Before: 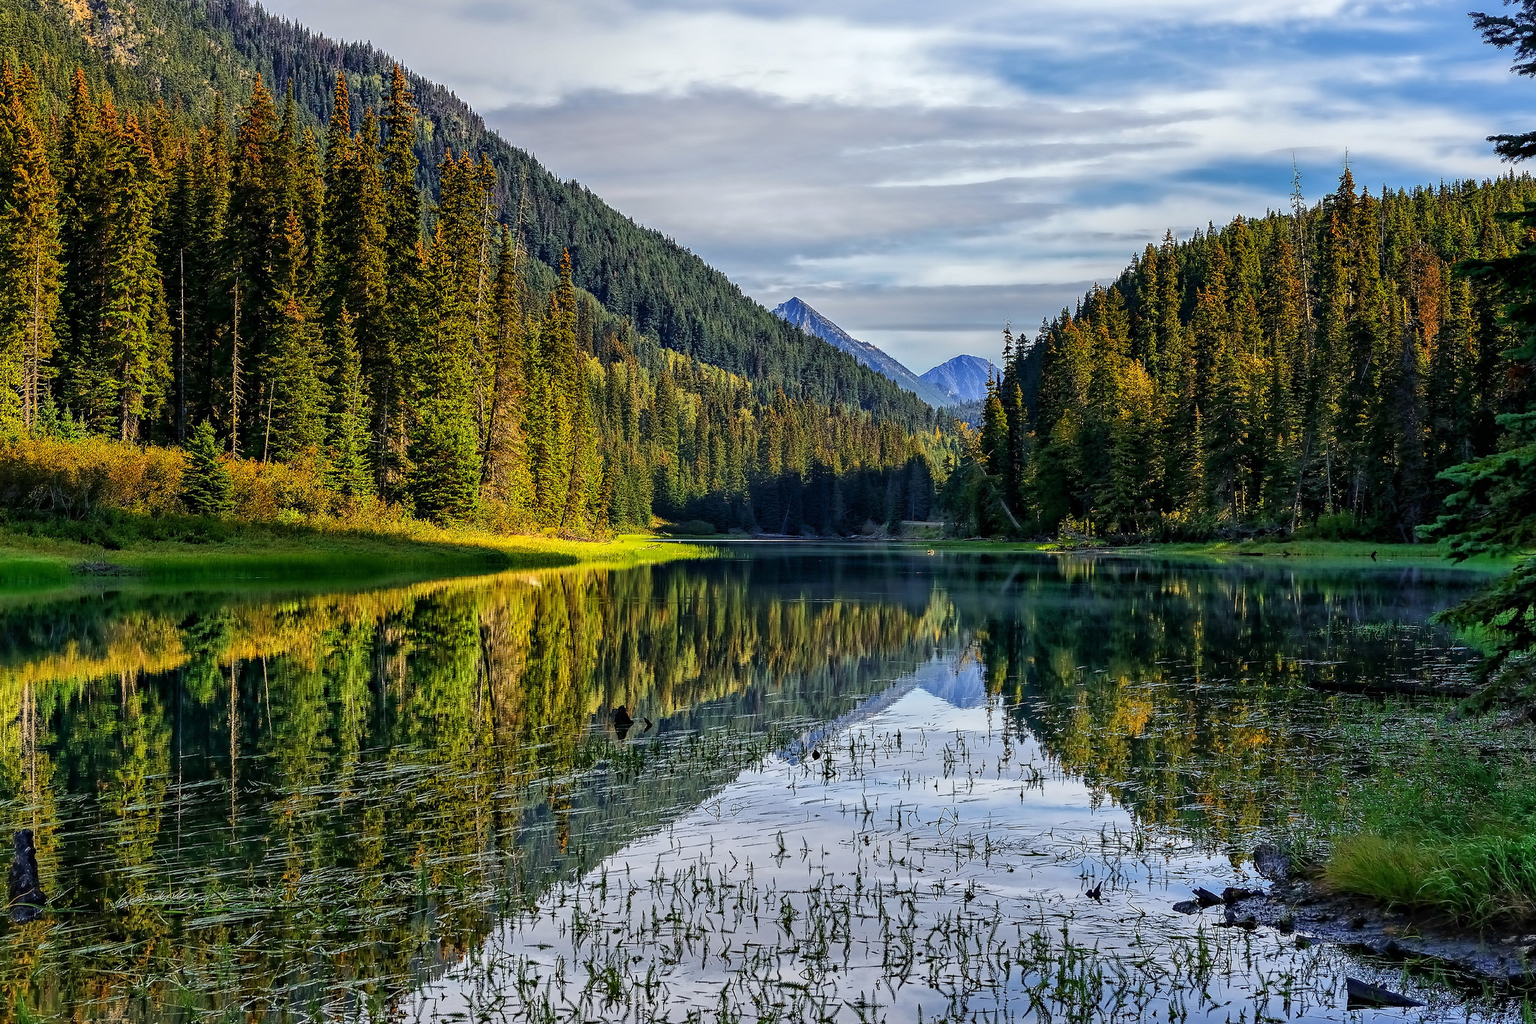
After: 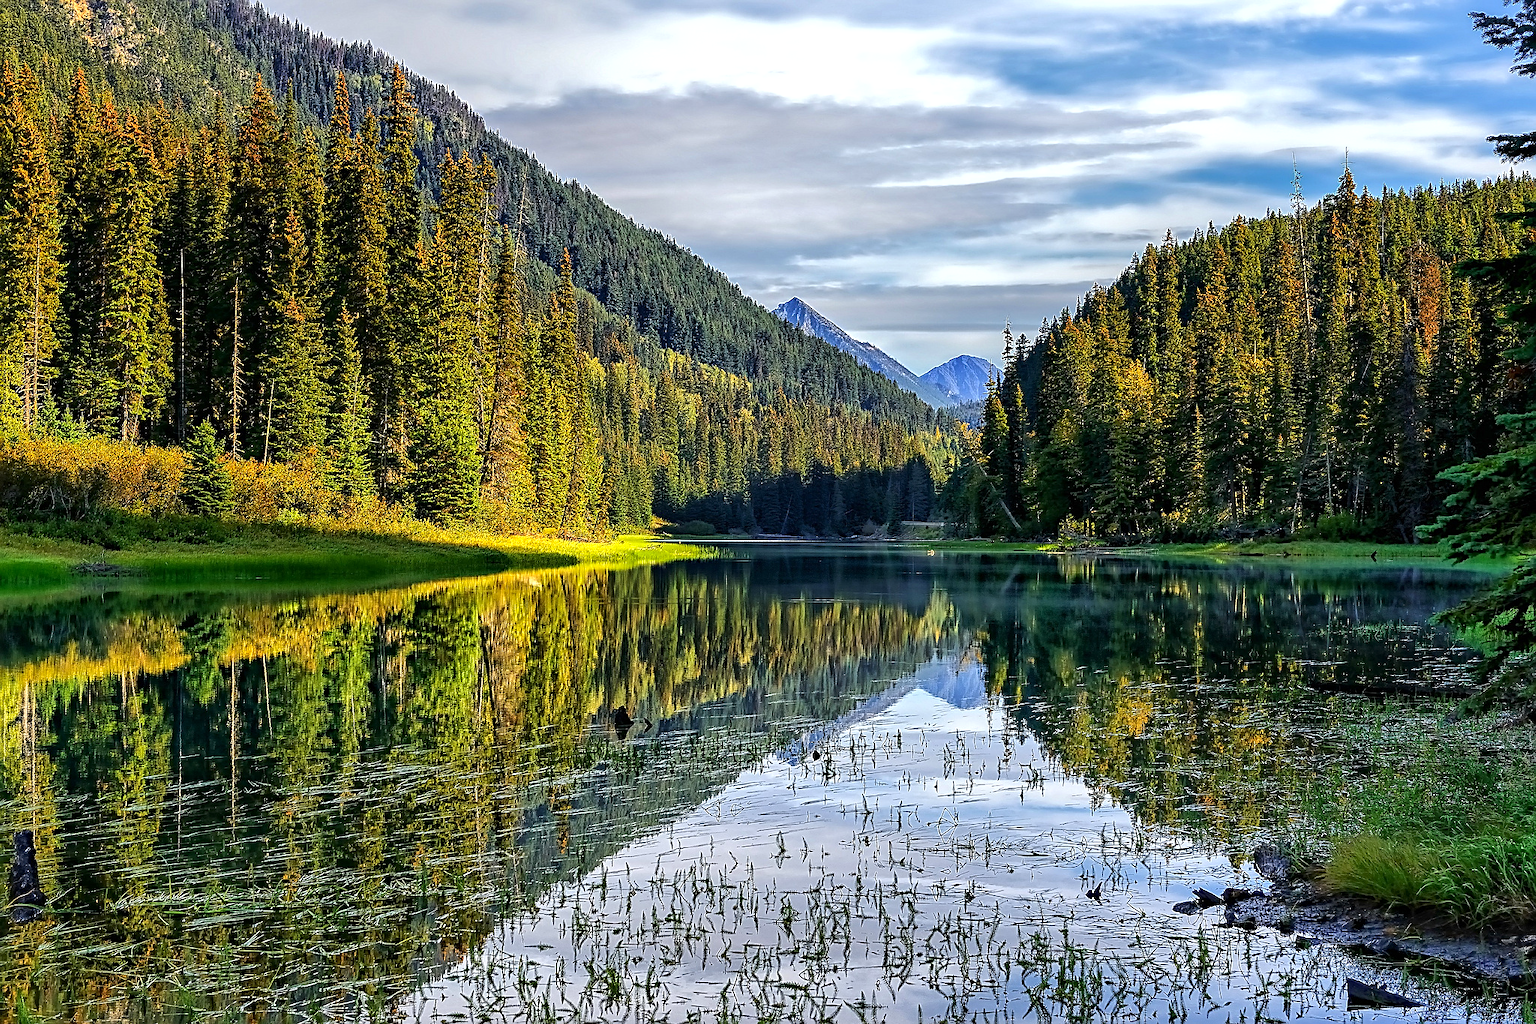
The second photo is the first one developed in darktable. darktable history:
sharpen: on, module defaults
exposure: exposure 0.498 EV, compensate exposure bias true, compensate highlight preservation false
shadows and highlights: shadows -20.23, white point adjustment -2.12, highlights -34.73, highlights color adjustment 46.19%
